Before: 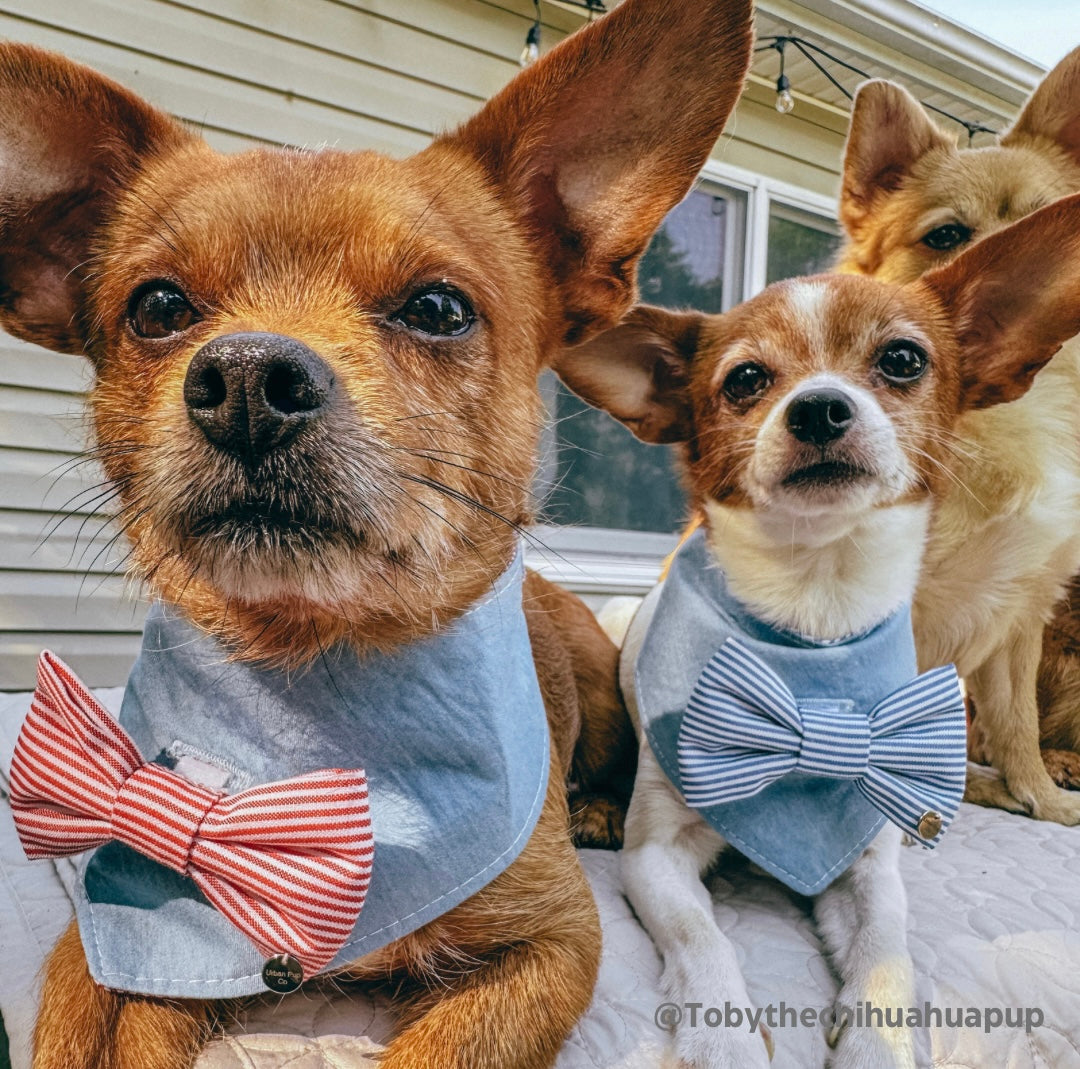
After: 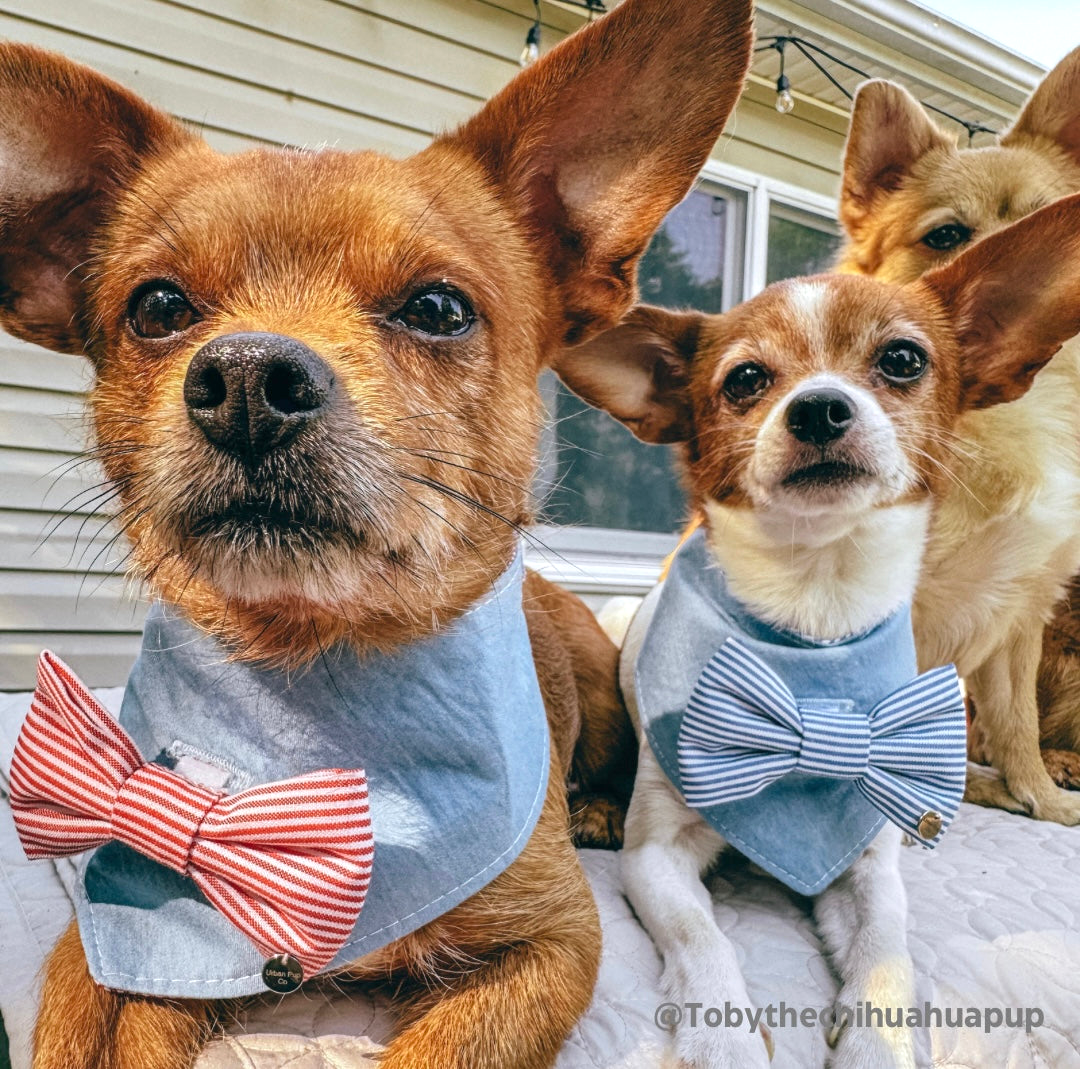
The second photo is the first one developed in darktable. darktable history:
exposure: exposure 0.289 EV, compensate highlight preservation false
